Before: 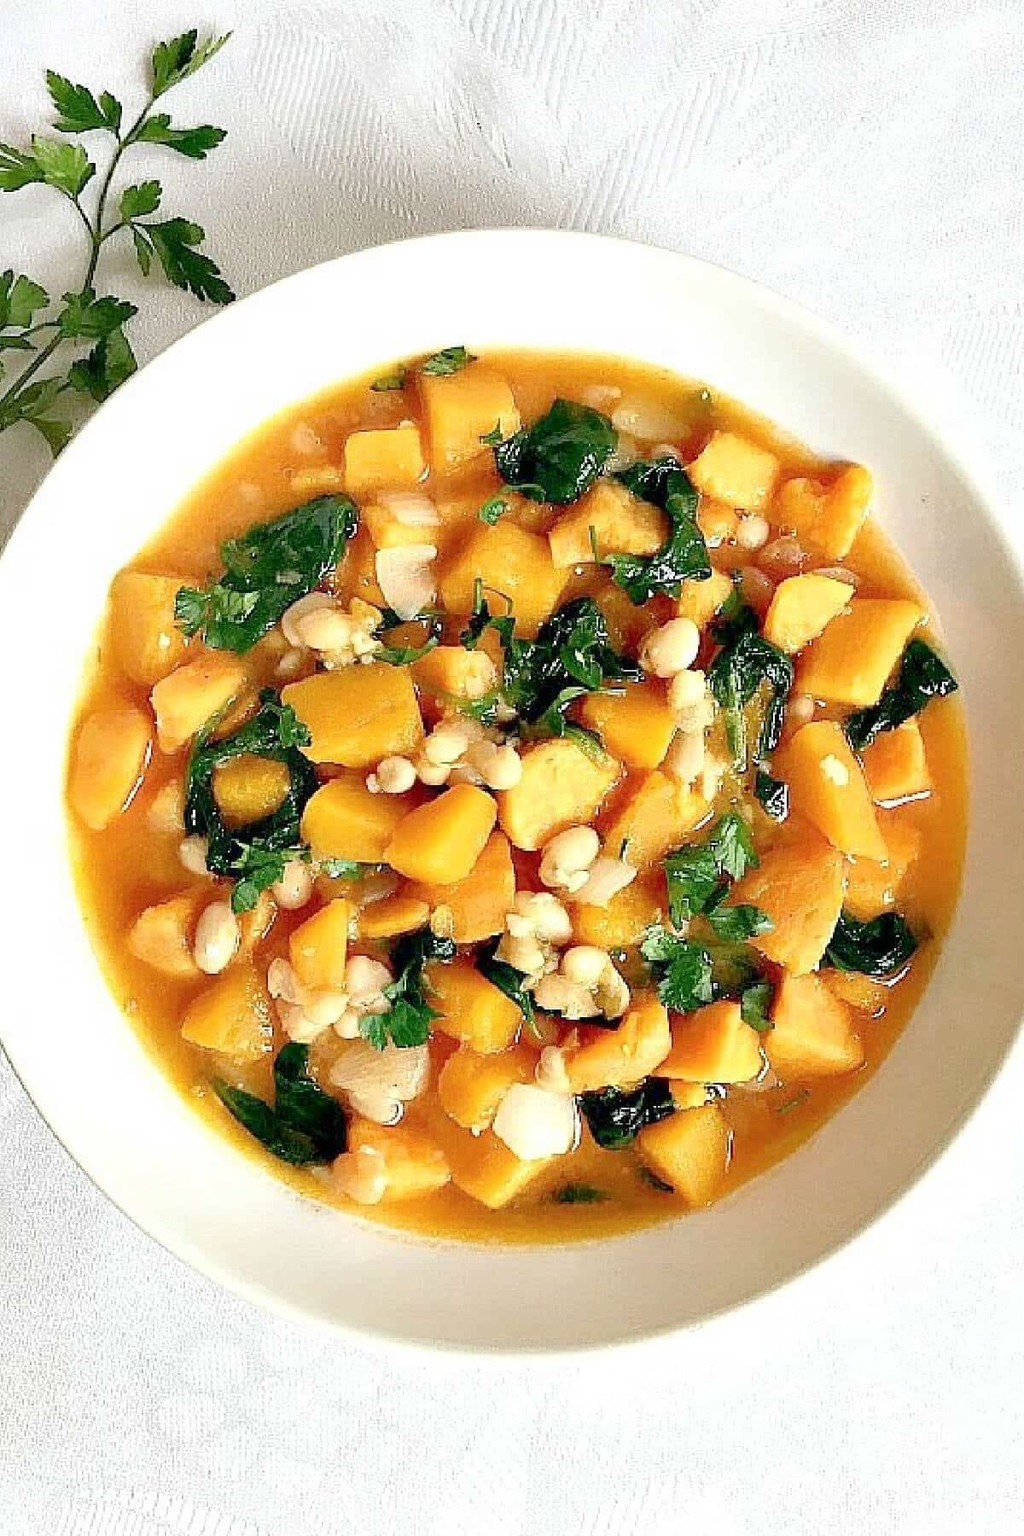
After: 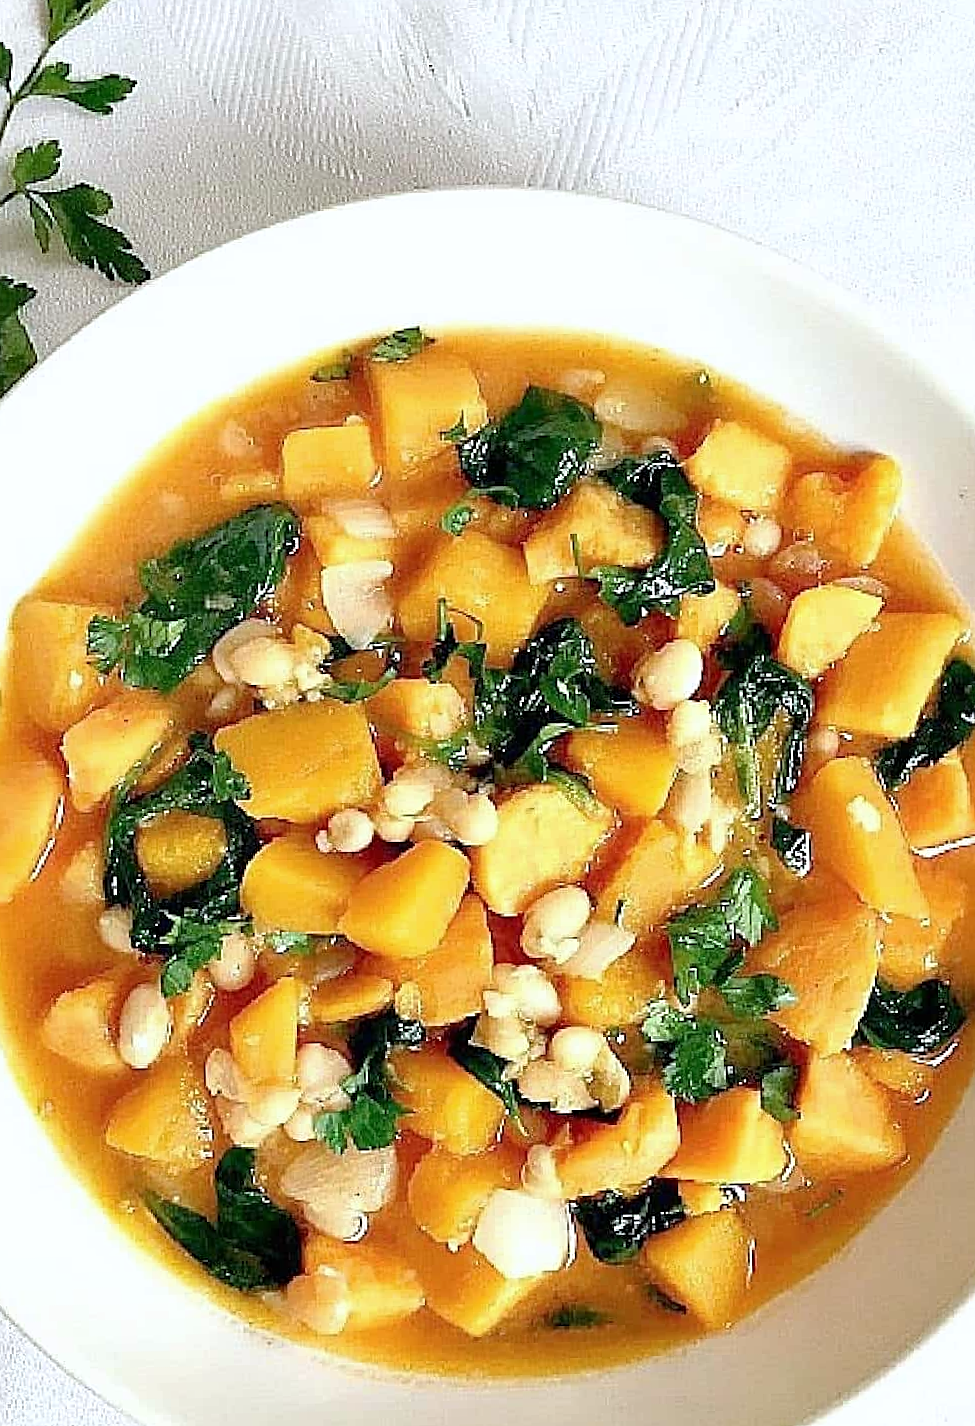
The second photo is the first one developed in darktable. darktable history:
crop and rotate: left 10.77%, top 5.1%, right 10.41%, bottom 16.76%
sharpen: on, module defaults
white balance: red 0.98, blue 1.034
rotate and perspective: rotation -1.24°, automatic cropping off
